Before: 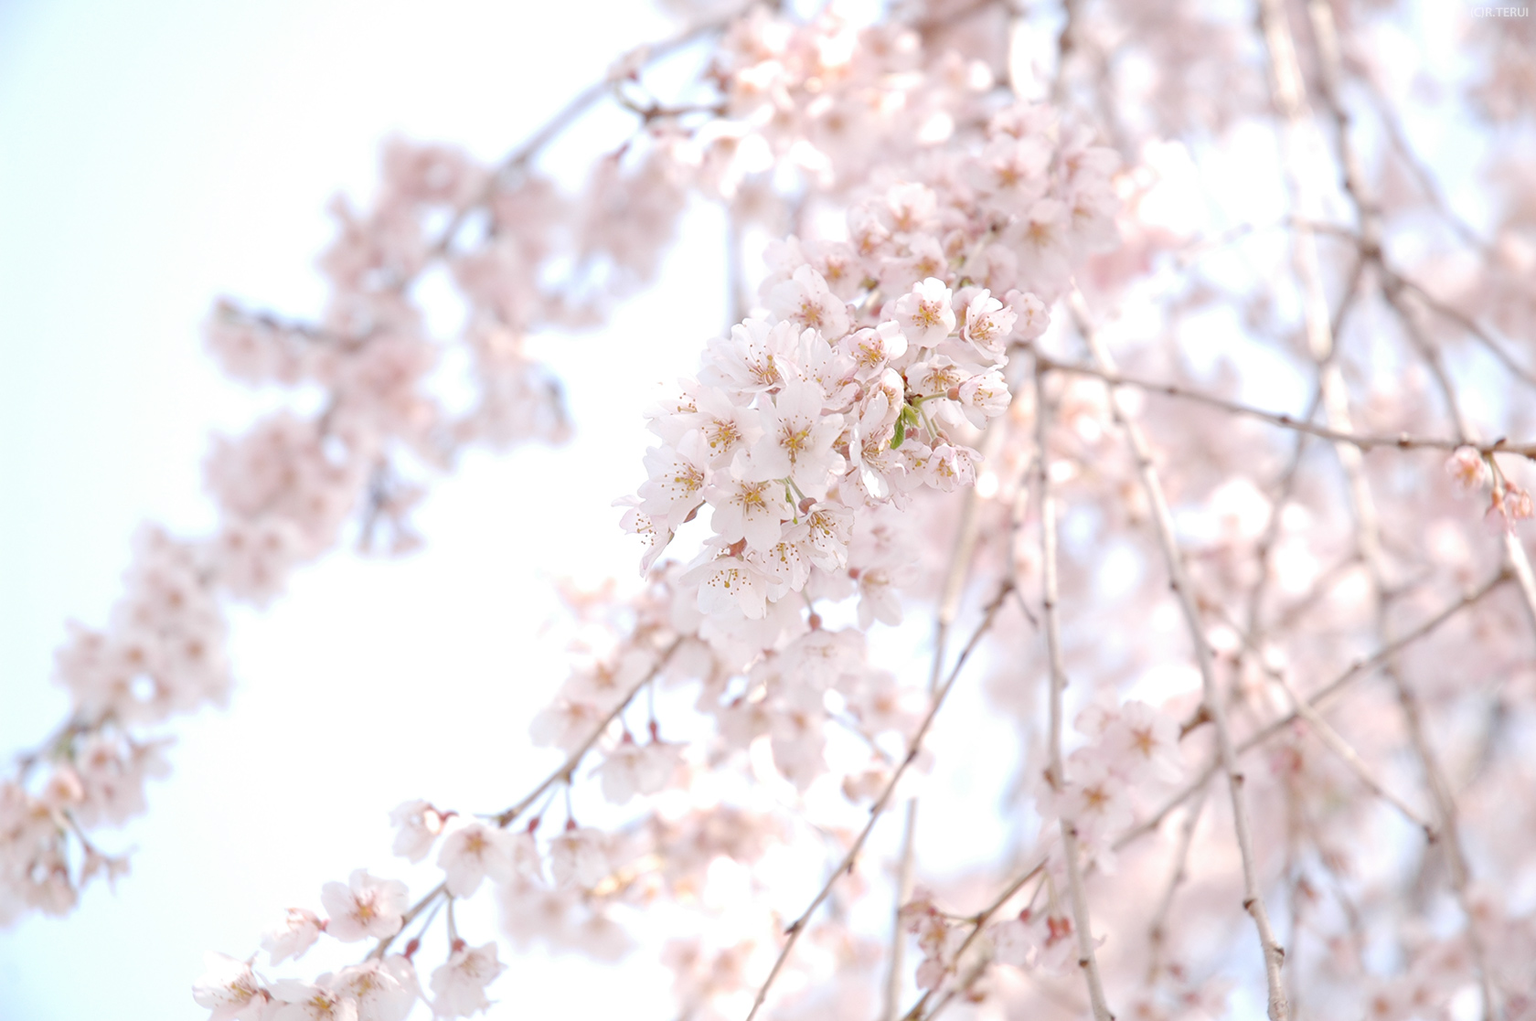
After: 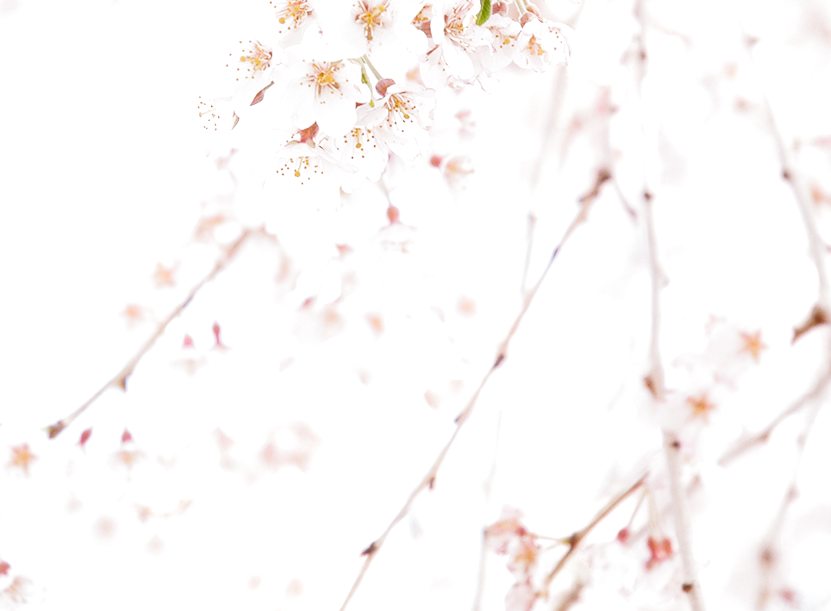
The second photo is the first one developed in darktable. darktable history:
crop: left 29.672%, top 41.786%, right 20.851%, bottom 3.487%
filmic rgb: black relative exposure -8.2 EV, white relative exposure 2.2 EV, threshold 3 EV, hardness 7.11, latitude 75%, contrast 1.325, highlights saturation mix -2%, shadows ↔ highlights balance 30%, preserve chrominance no, color science v5 (2021), contrast in shadows safe, contrast in highlights safe, enable highlight reconstruction true
exposure: exposure 0.161 EV, compensate highlight preservation false
shadows and highlights: shadows -12.5, white point adjustment 4, highlights 28.33
